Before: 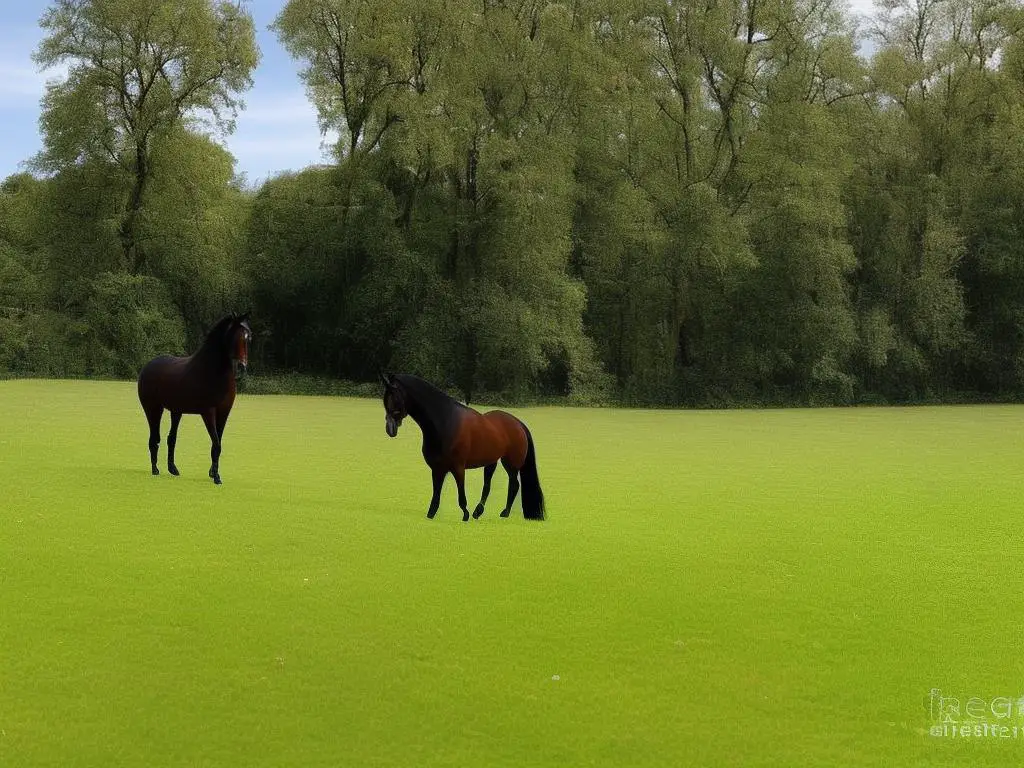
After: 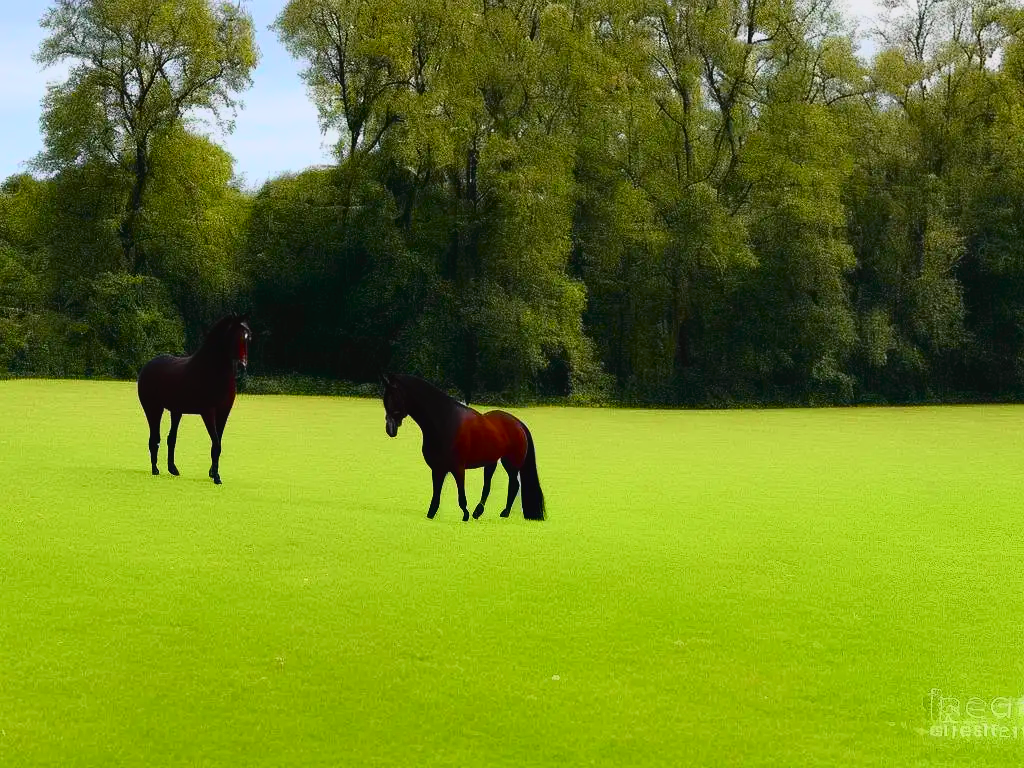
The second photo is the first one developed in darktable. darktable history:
tone curve: curves: ch0 [(0, 0.023) (0.132, 0.075) (0.256, 0.2) (0.463, 0.494) (0.699, 0.816) (0.813, 0.898) (1, 0.943)]; ch1 [(0, 0) (0.32, 0.306) (0.441, 0.41) (0.476, 0.466) (0.498, 0.5) (0.518, 0.519) (0.546, 0.571) (0.604, 0.651) (0.733, 0.817) (1, 1)]; ch2 [(0, 0) (0.312, 0.313) (0.431, 0.425) (0.483, 0.477) (0.503, 0.503) (0.526, 0.507) (0.564, 0.575) (0.614, 0.695) (0.713, 0.767) (0.985, 0.966)], color space Lab, independent channels
